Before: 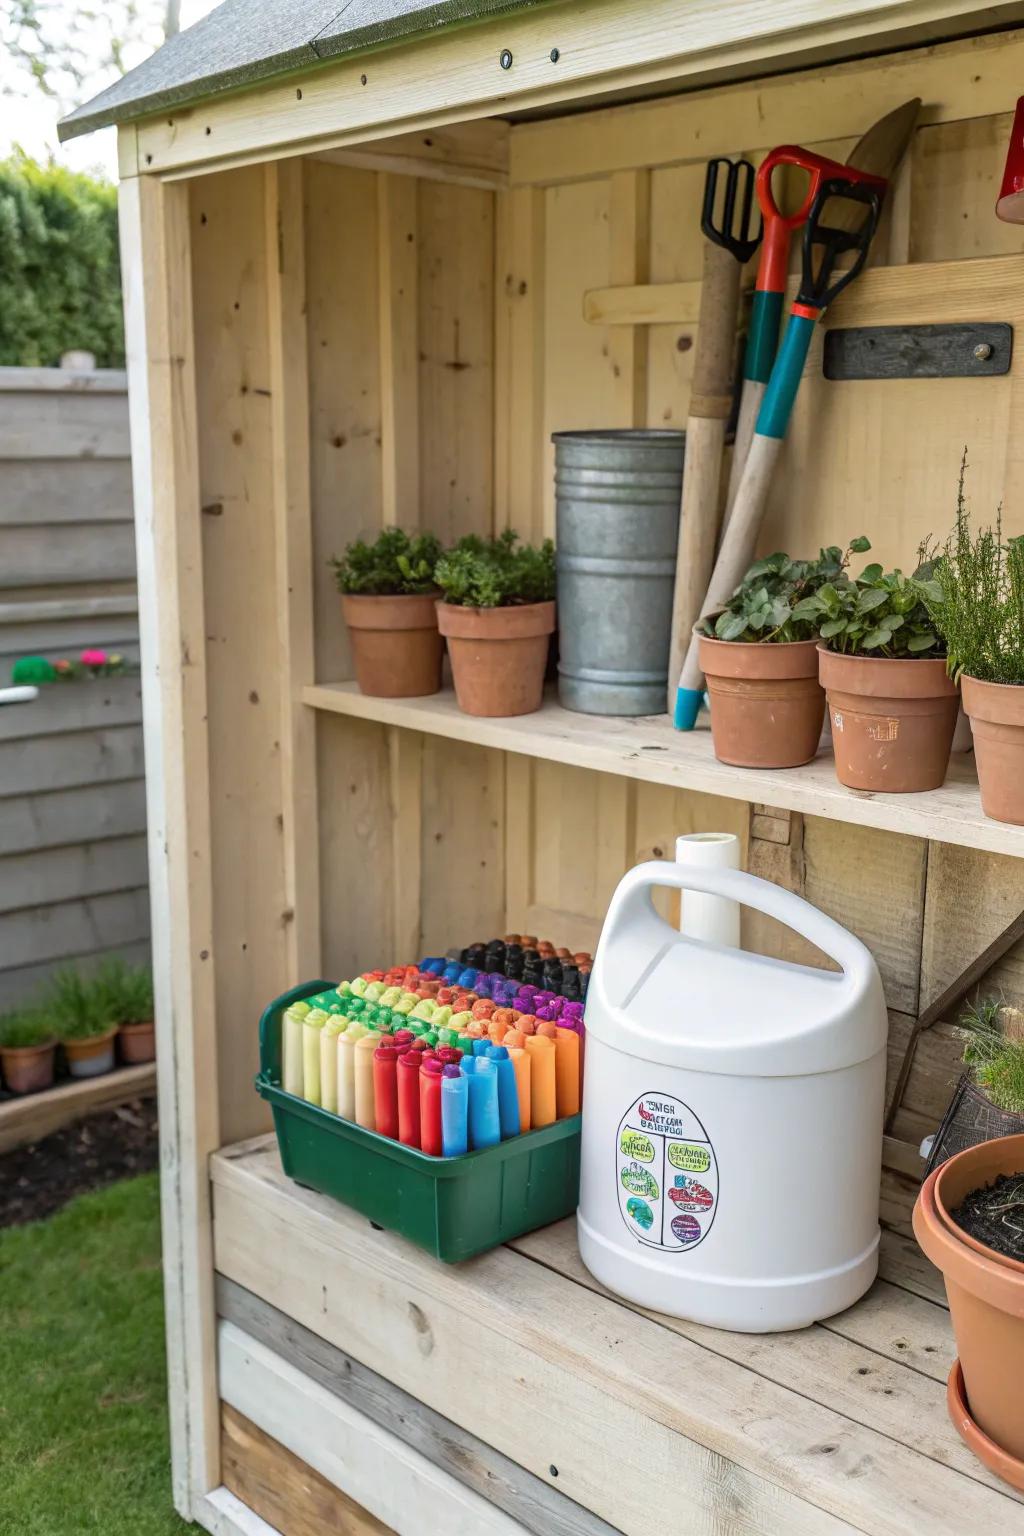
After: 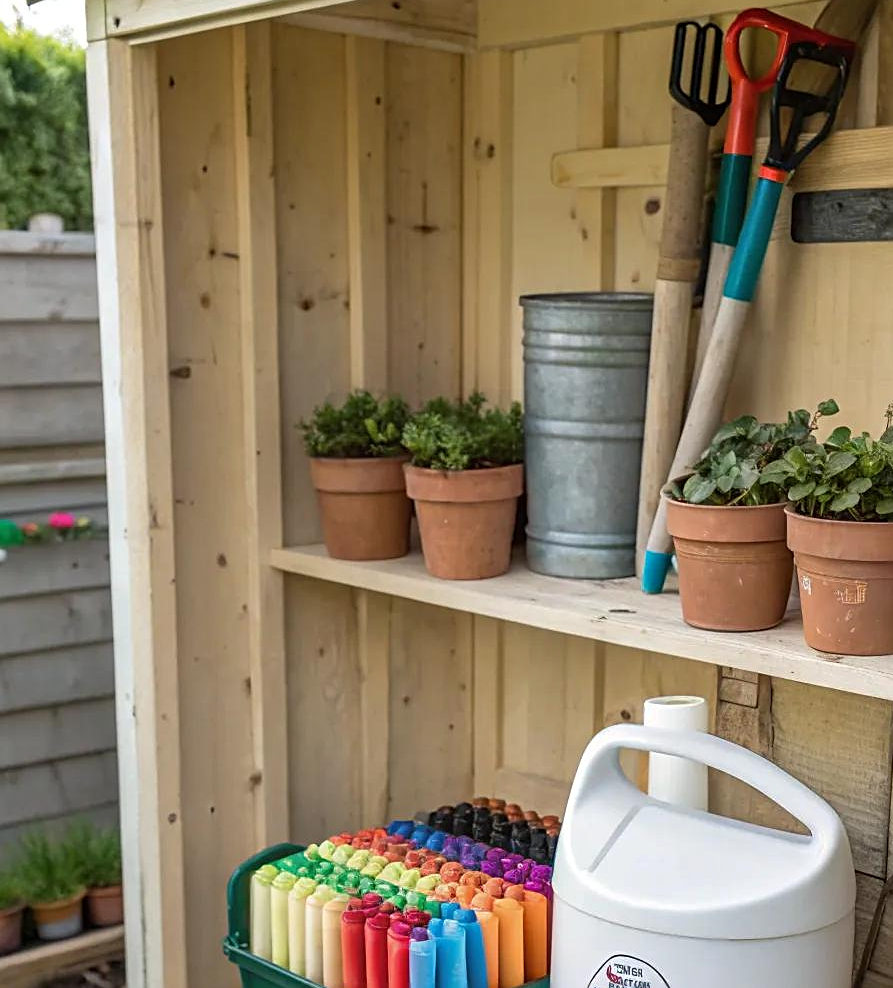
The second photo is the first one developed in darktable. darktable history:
sharpen: on, module defaults
shadows and highlights: shadows 53.14, soften with gaussian
crop: left 3.138%, top 8.959%, right 9.618%, bottom 26.668%
tone equalizer: mask exposure compensation -0.489 EV
